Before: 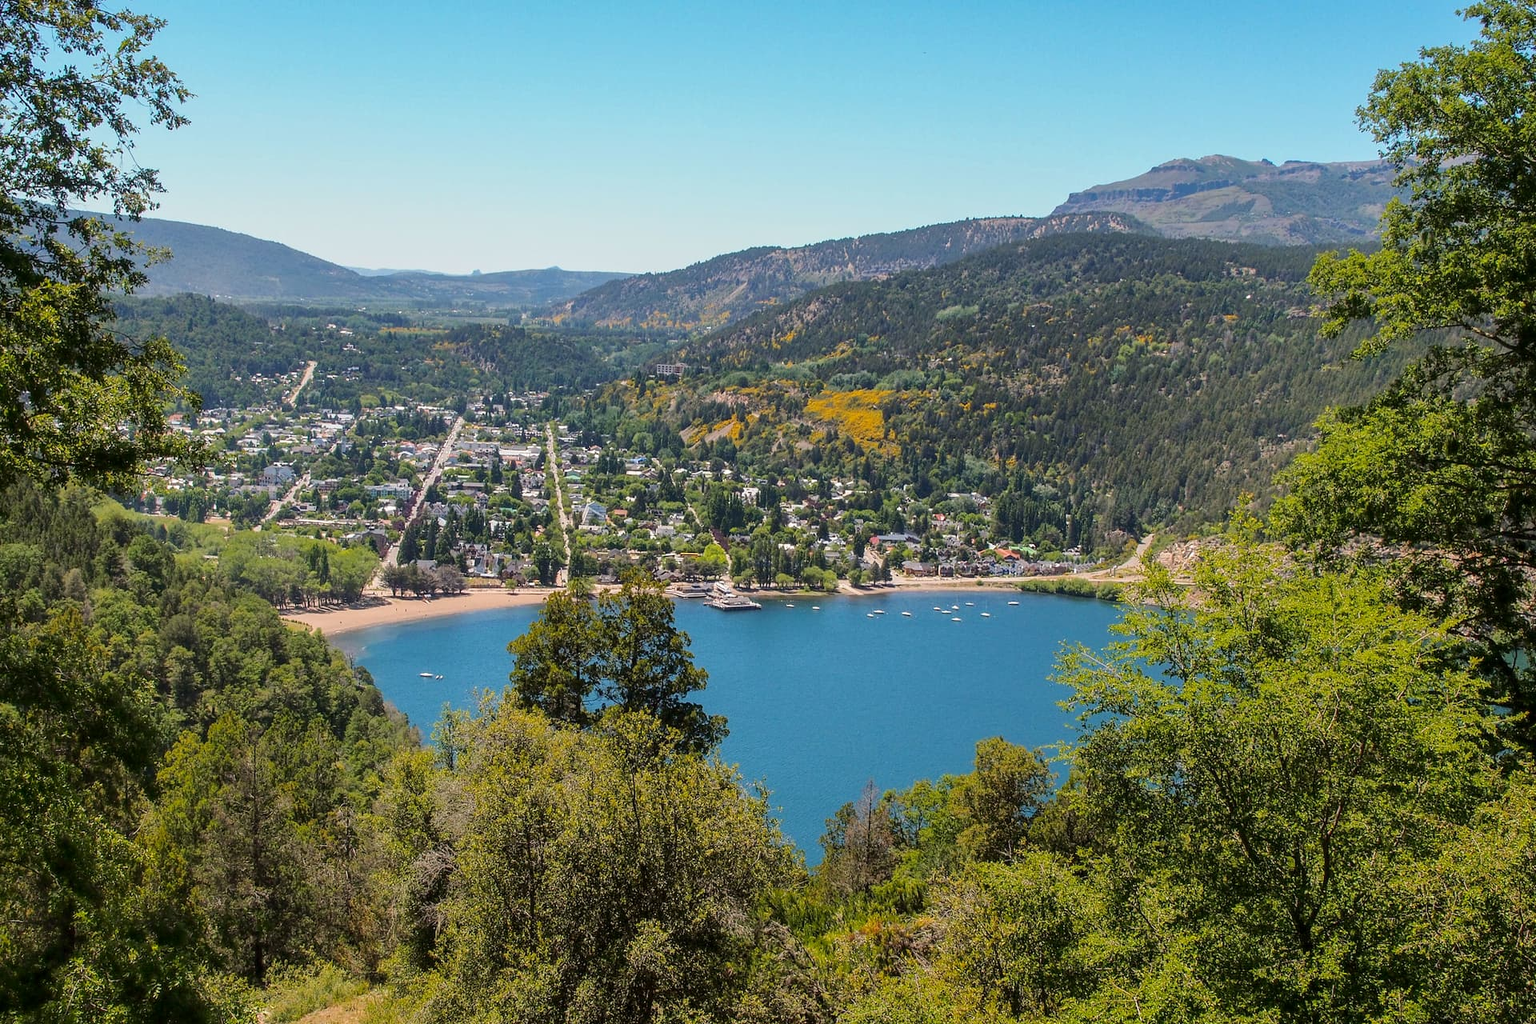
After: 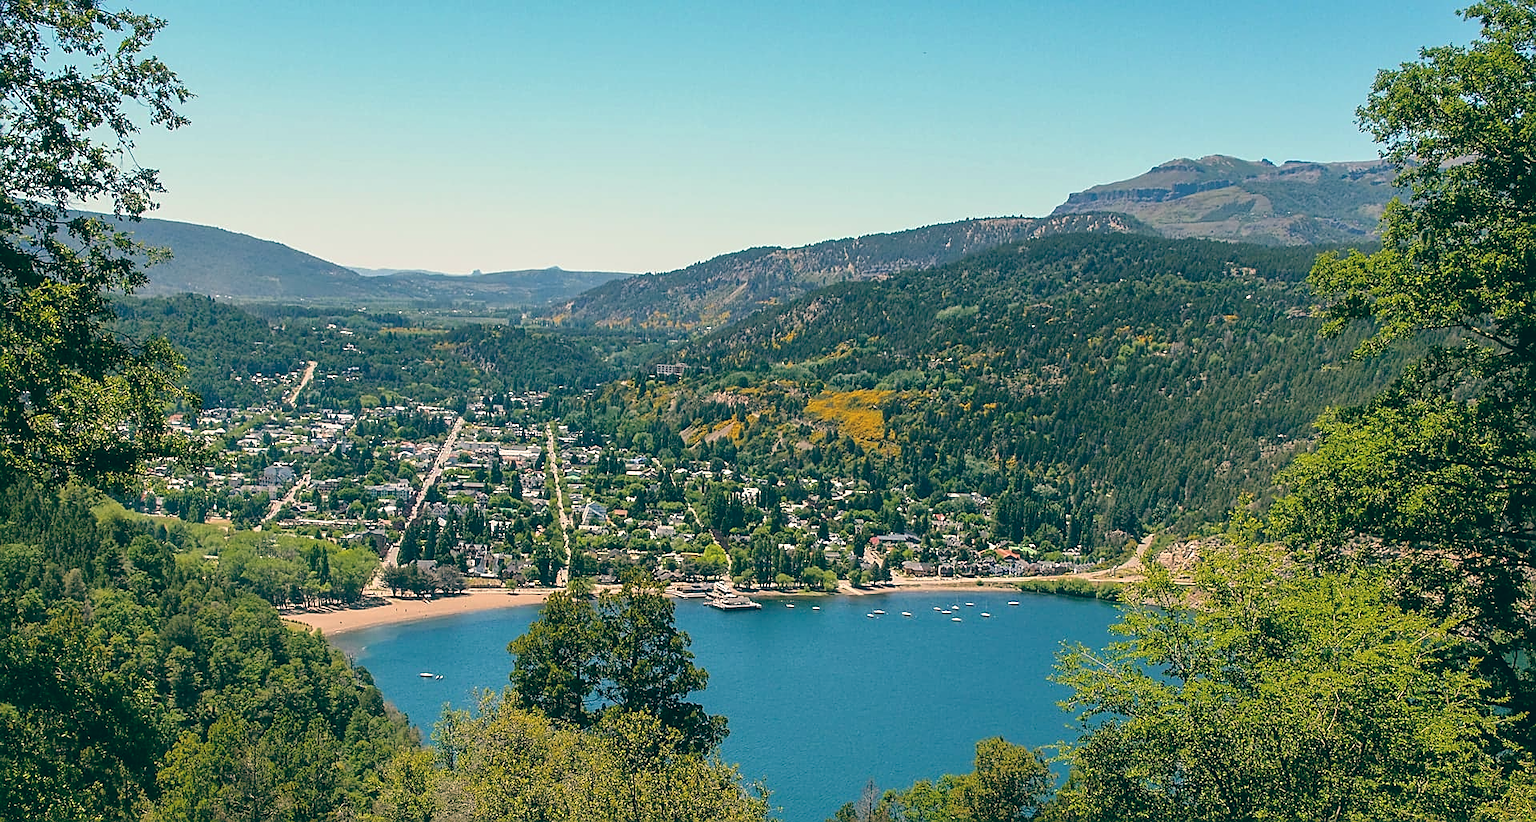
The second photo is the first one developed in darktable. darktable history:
color balance: lift [1.005, 0.99, 1.007, 1.01], gamma [1, 0.979, 1.011, 1.021], gain [0.923, 1.098, 1.025, 0.902], input saturation 90.45%, contrast 7.73%, output saturation 105.91%
crop: bottom 19.644%
sharpen: amount 0.55
